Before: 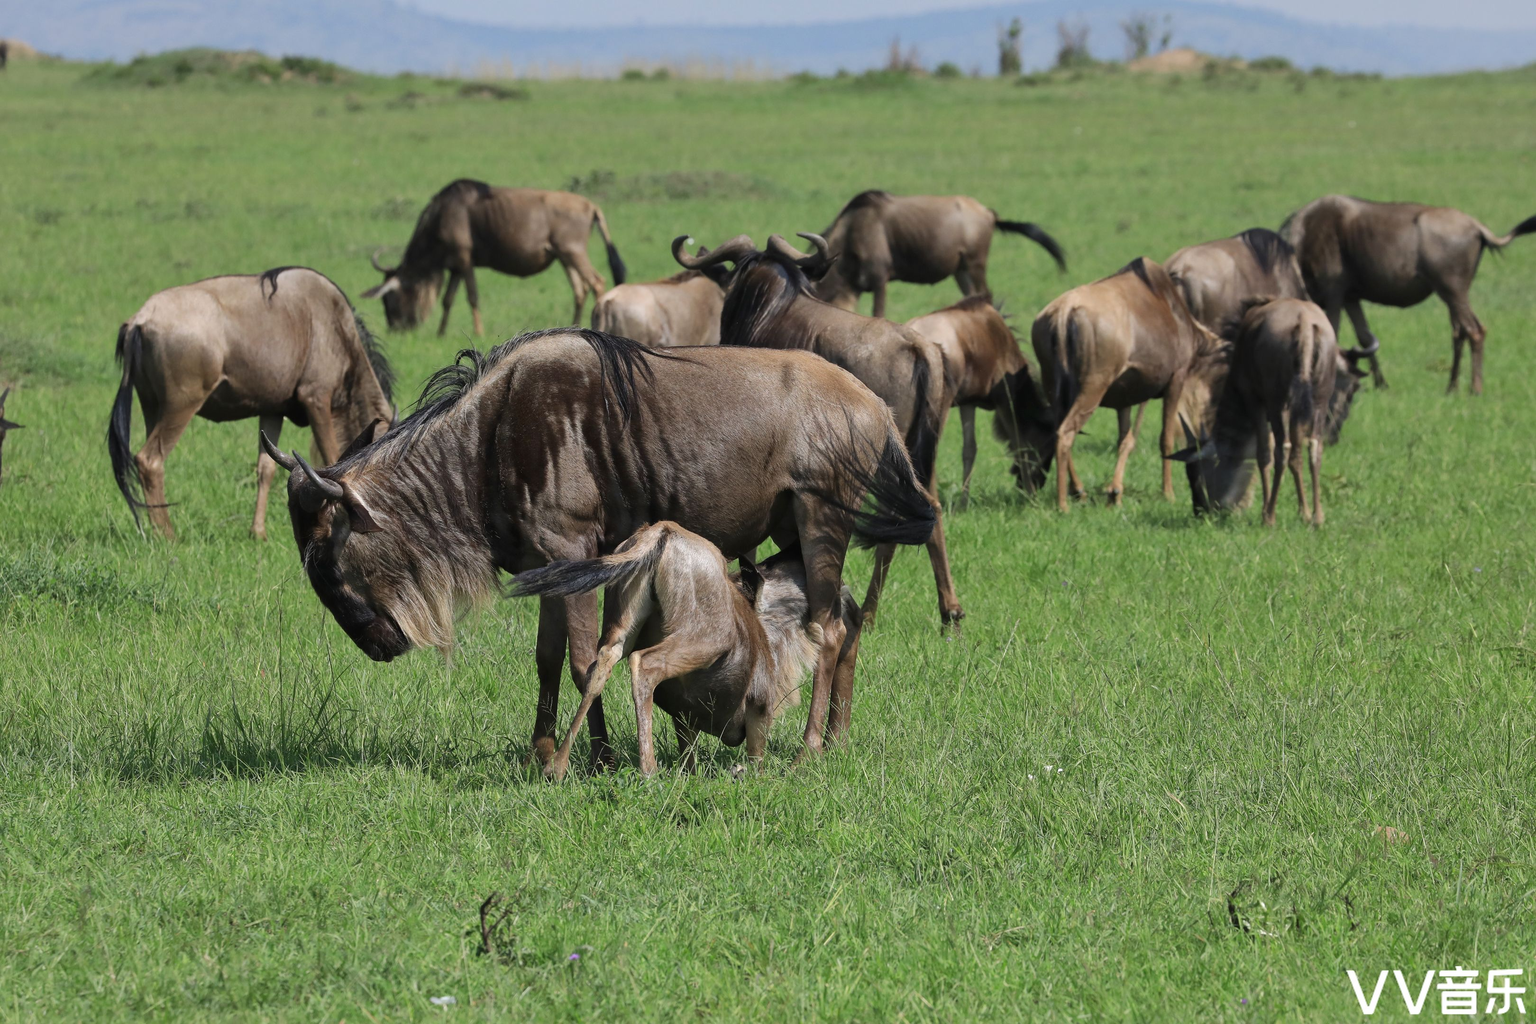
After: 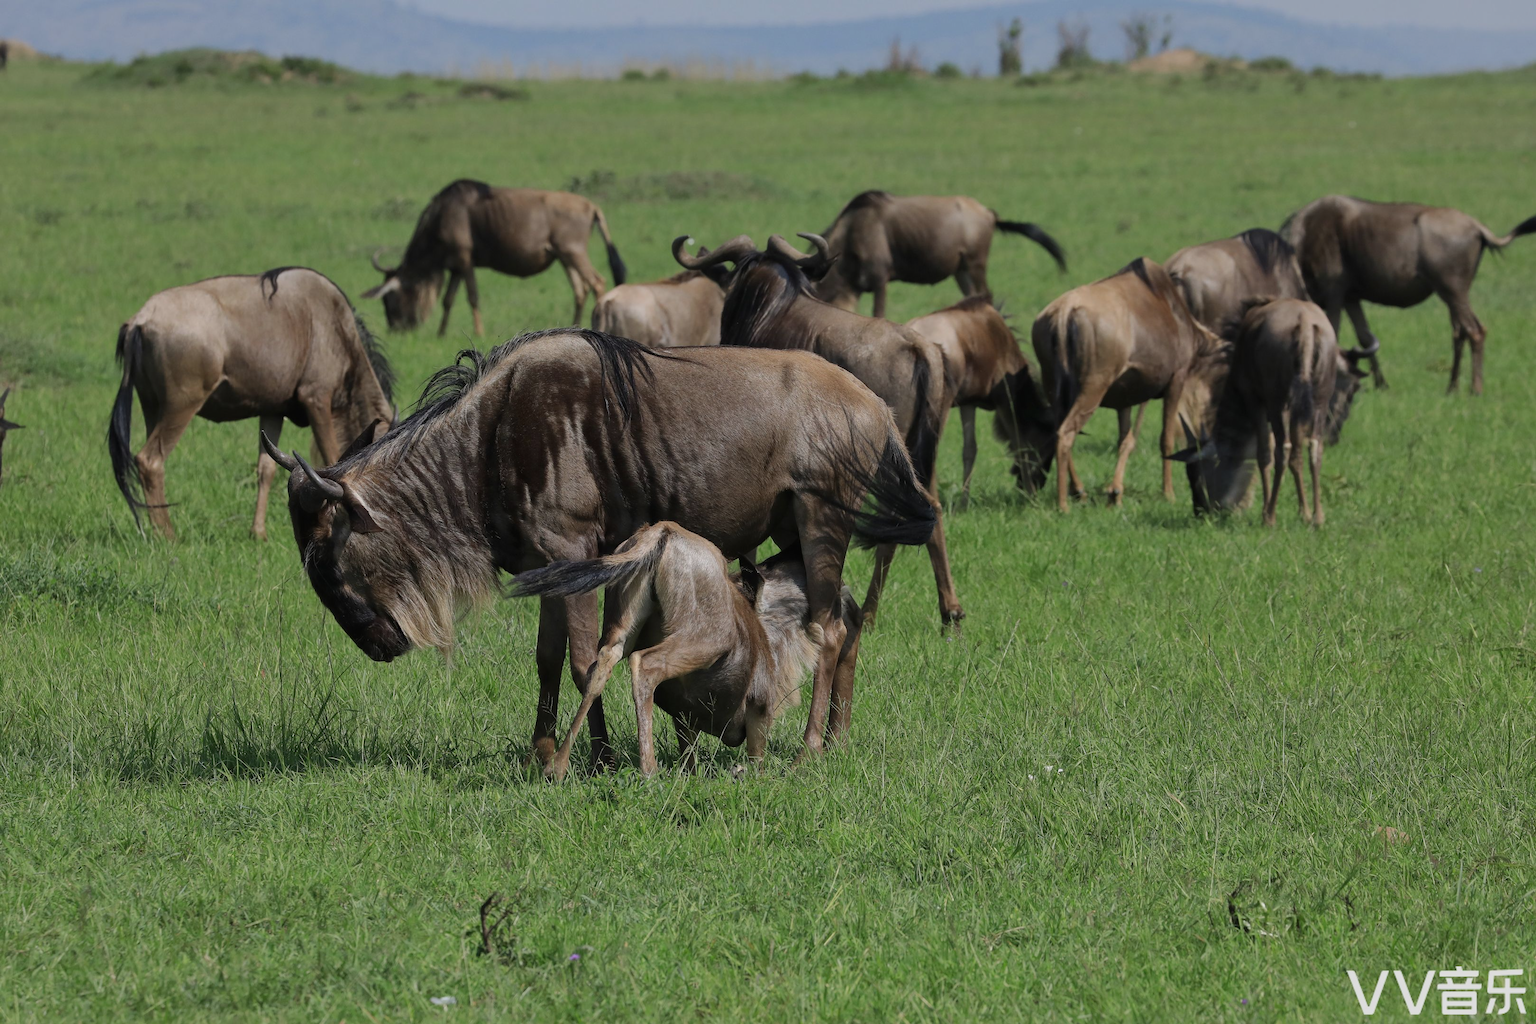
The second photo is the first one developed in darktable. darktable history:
exposure: exposure -0.463 EV, compensate highlight preservation false
